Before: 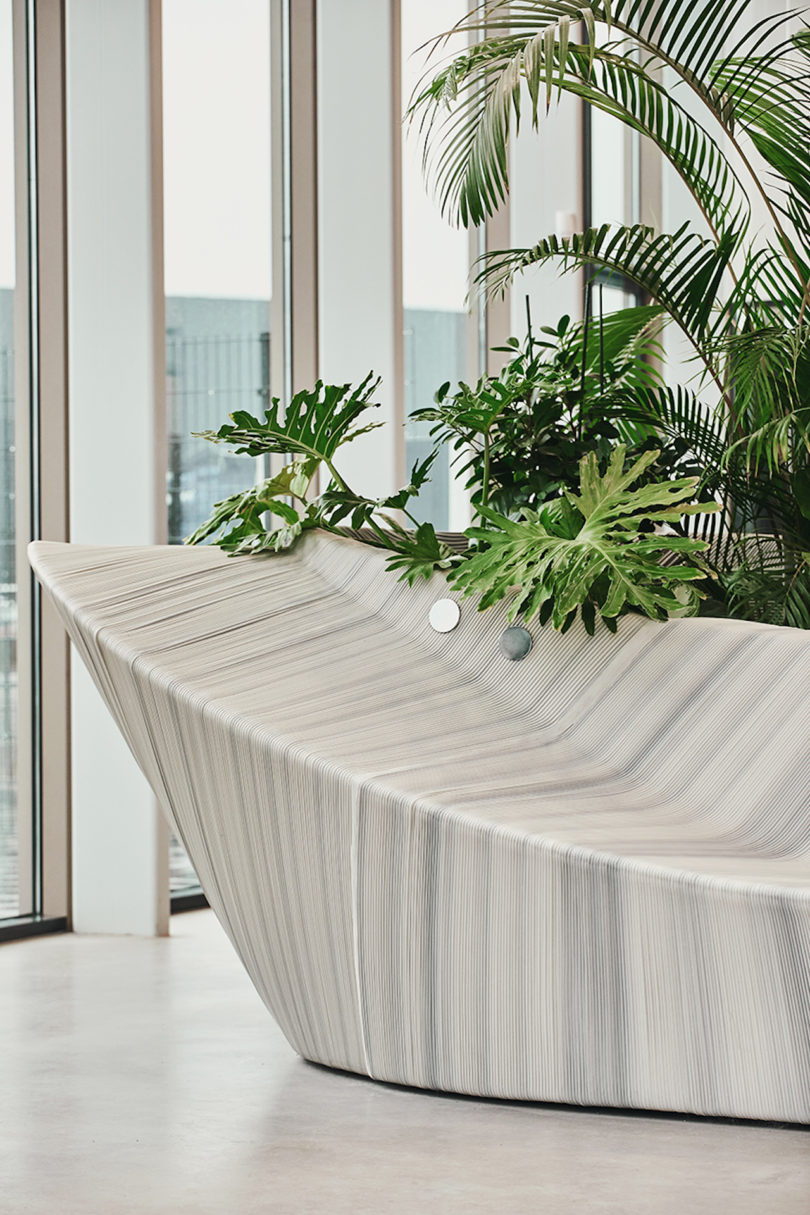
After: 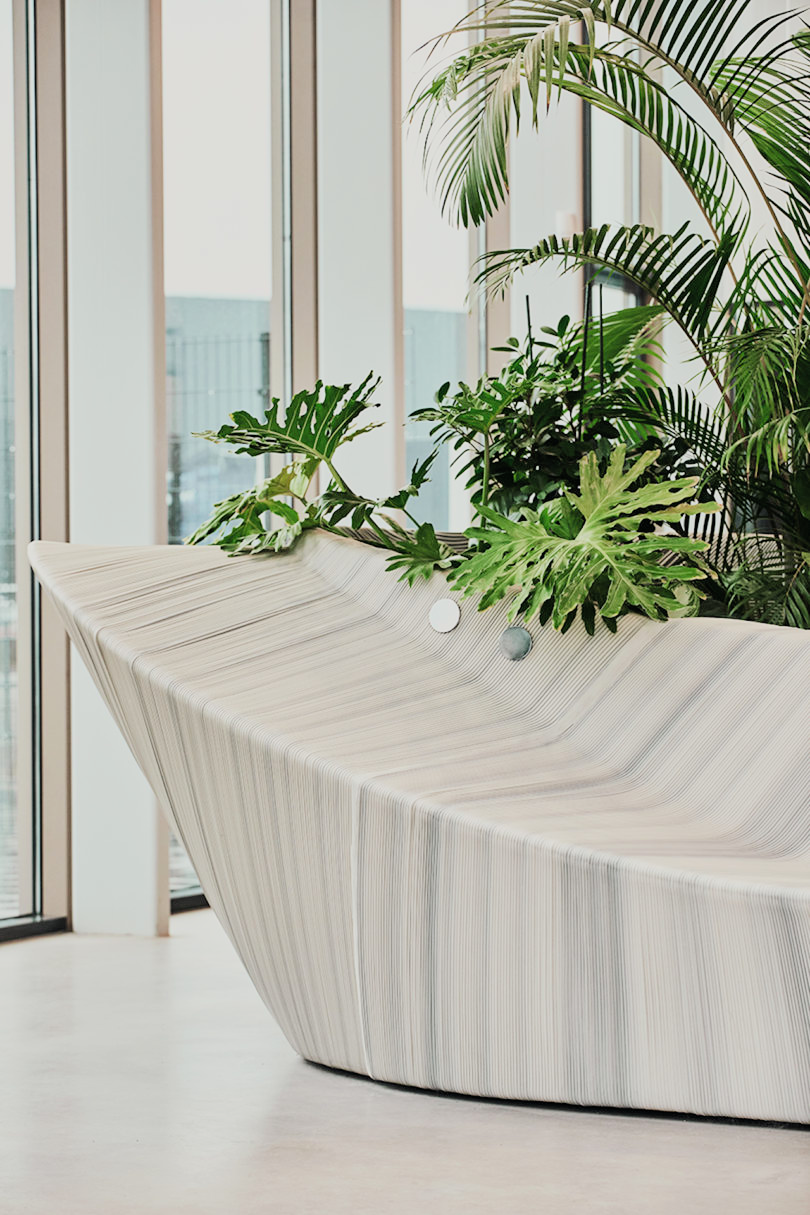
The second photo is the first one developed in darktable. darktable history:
filmic rgb: black relative exposure -7.65 EV, white relative exposure 4.56 EV, hardness 3.61, color science v6 (2022)
exposure: exposure 0.493 EV, compensate highlight preservation false
